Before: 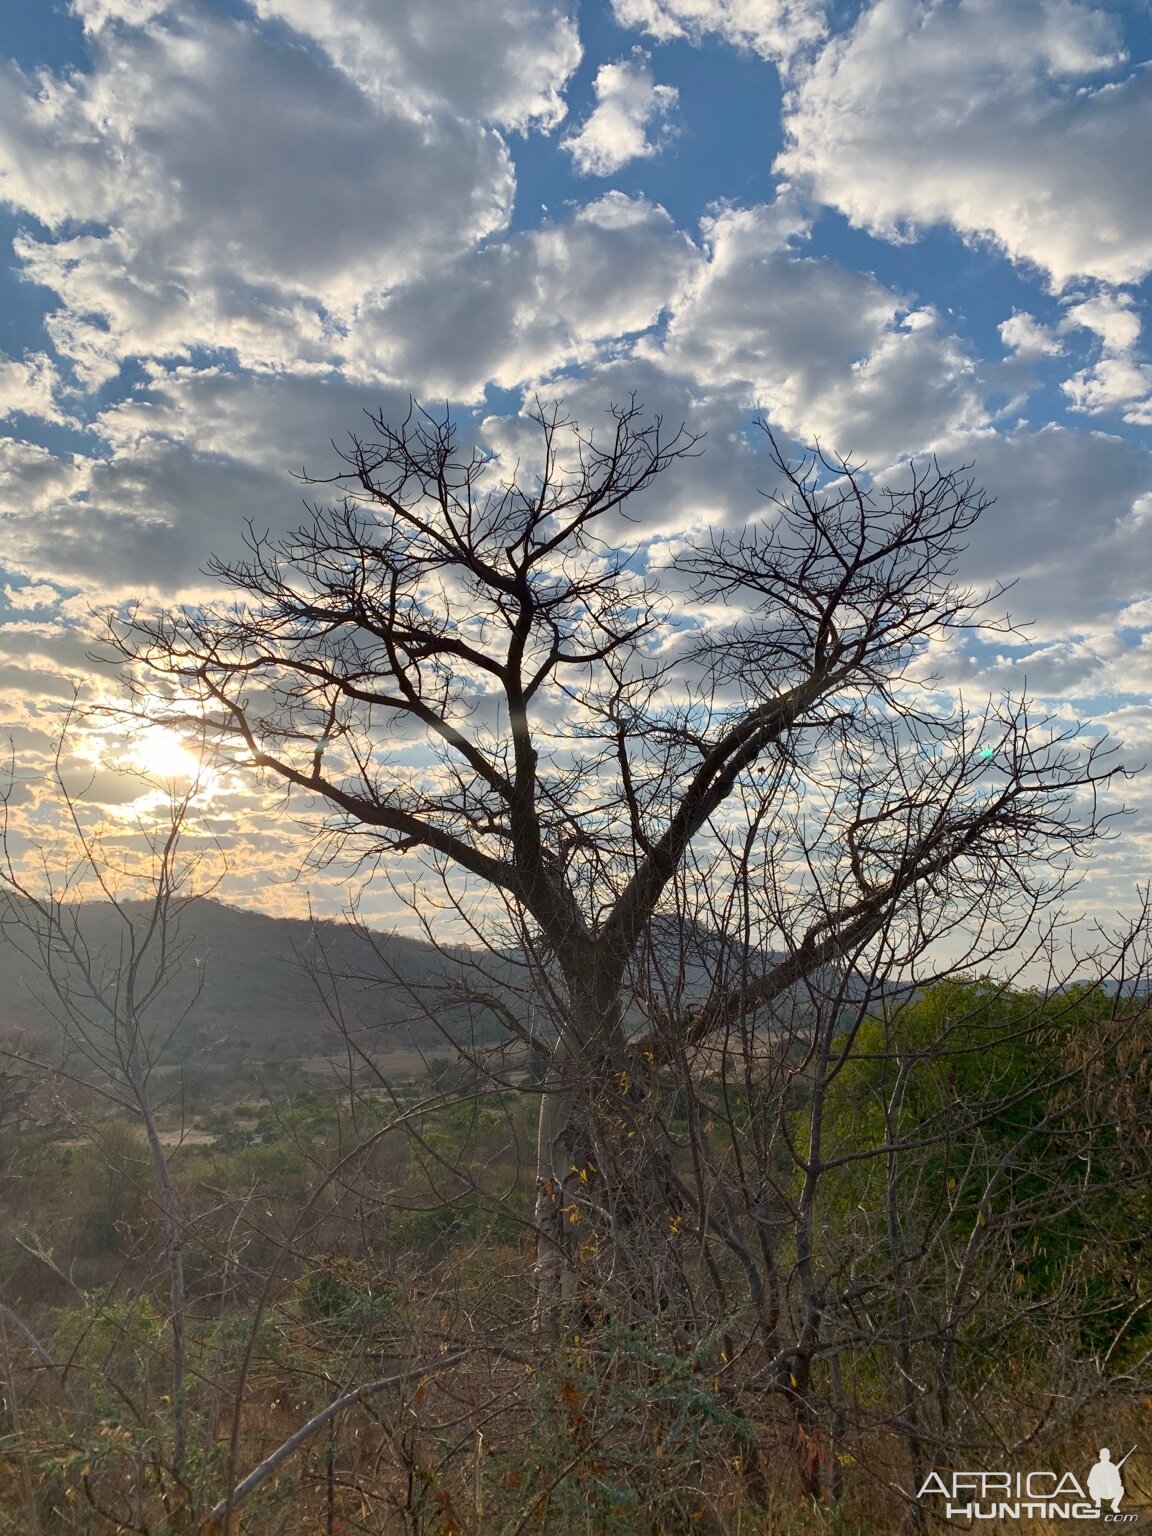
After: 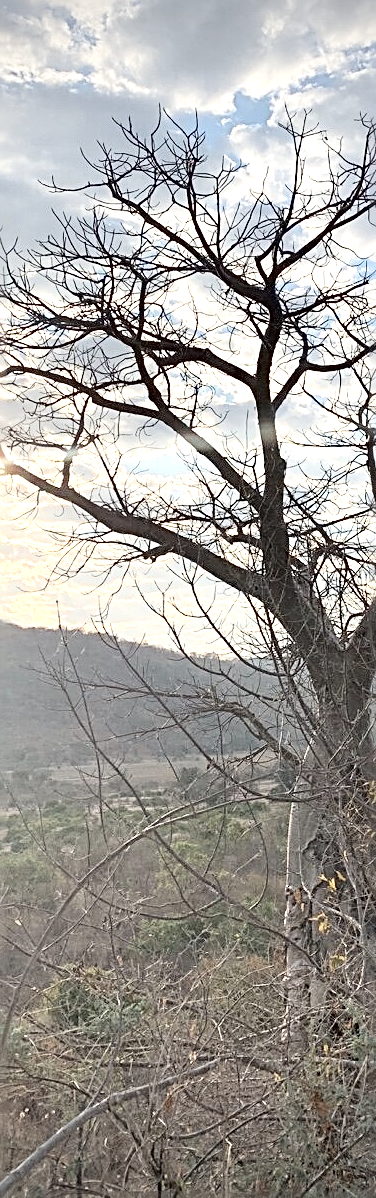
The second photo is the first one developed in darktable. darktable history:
exposure: exposure 0.997 EV, compensate highlight preservation false
vignetting: fall-off start 88.45%, fall-off radius 43.63%, width/height ratio 1.165
sharpen: radius 2.666, amount 0.672
color correction: highlights b* 0.053, saturation 0.527
contrast brightness saturation: brightness 0.09, saturation 0.191
tone curve: curves: ch0 [(0, 0) (0.004, 0.001) (0.133, 0.112) (0.325, 0.362) (0.832, 0.893) (1, 1)], color space Lab, independent channels, preserve colors none
crop and rotate: left 21.85%, top 18.975%, right 45.469%, bottom 2.982%
color zones: curves: ch0 [(0.068, 0.464) (0.25, 0.5) (0.48, 0.508) (0.75, 0.536) (0.886, 0.476) (0.967, 0.456)]; ch1 [(0.066, 0.456) (0.25, 0.5) (0.616, 0.508) (0.746, 0.56) (0.934, 0.444)]
